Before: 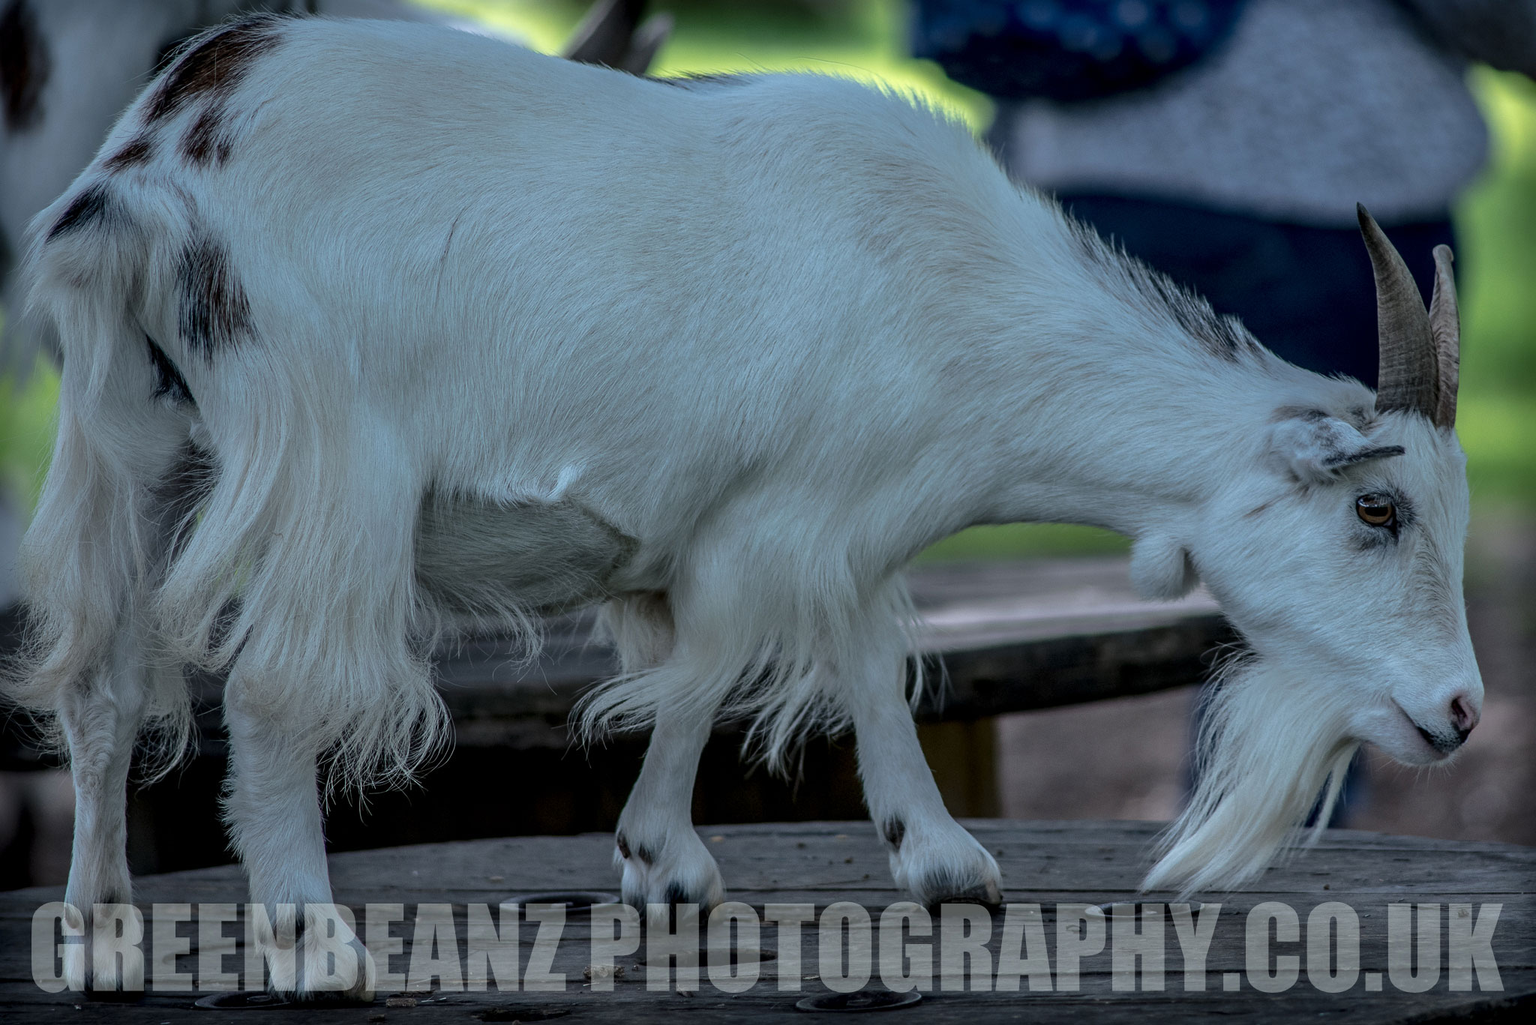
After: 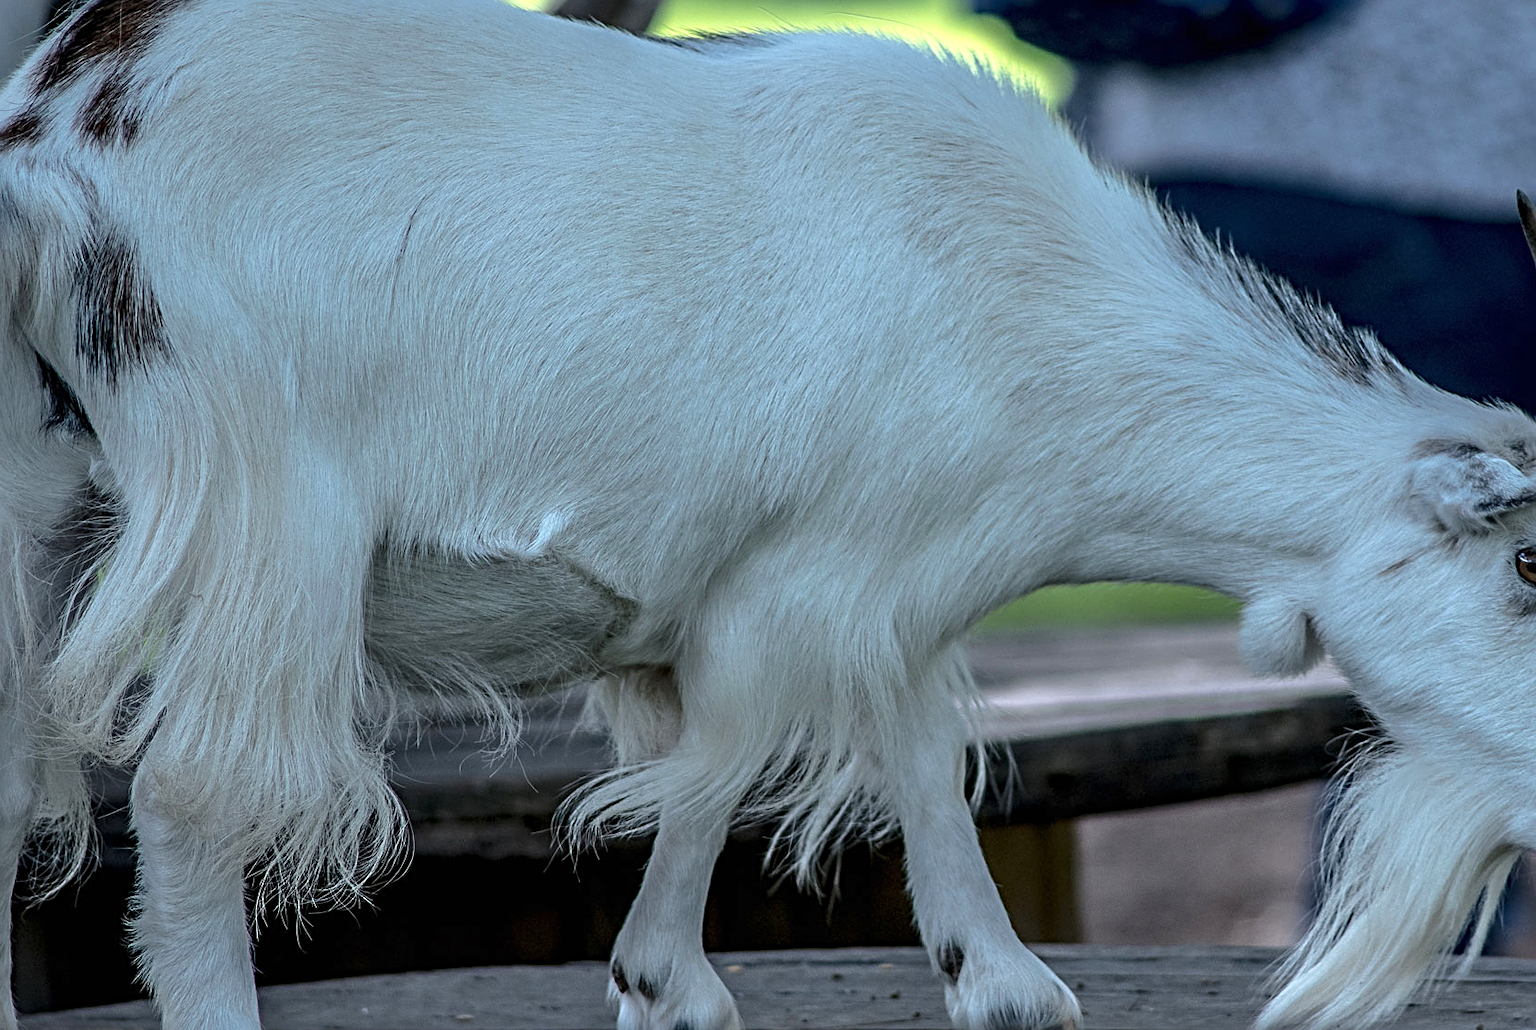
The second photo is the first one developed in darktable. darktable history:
crop and rotate: left 7.639%, top 4.652%, right 10.596%, bottom 13.151%
sharpen: radius 3.988
exposure: black level correction 0, exposure 0.499 EV, compensate exposure bias true, compensate highlight preservation false
